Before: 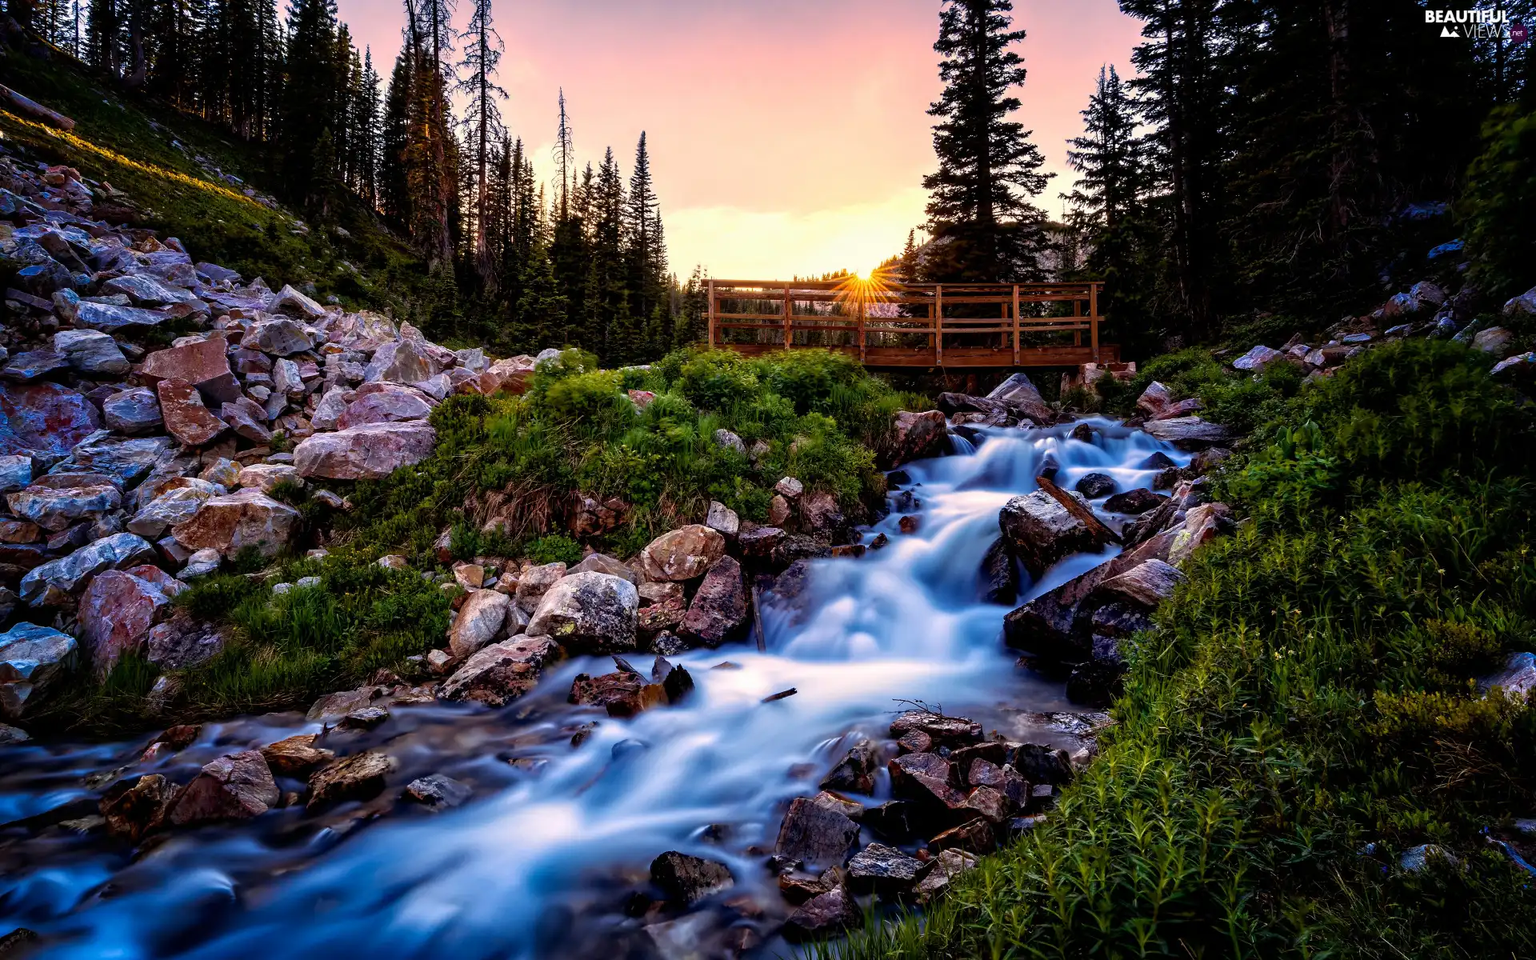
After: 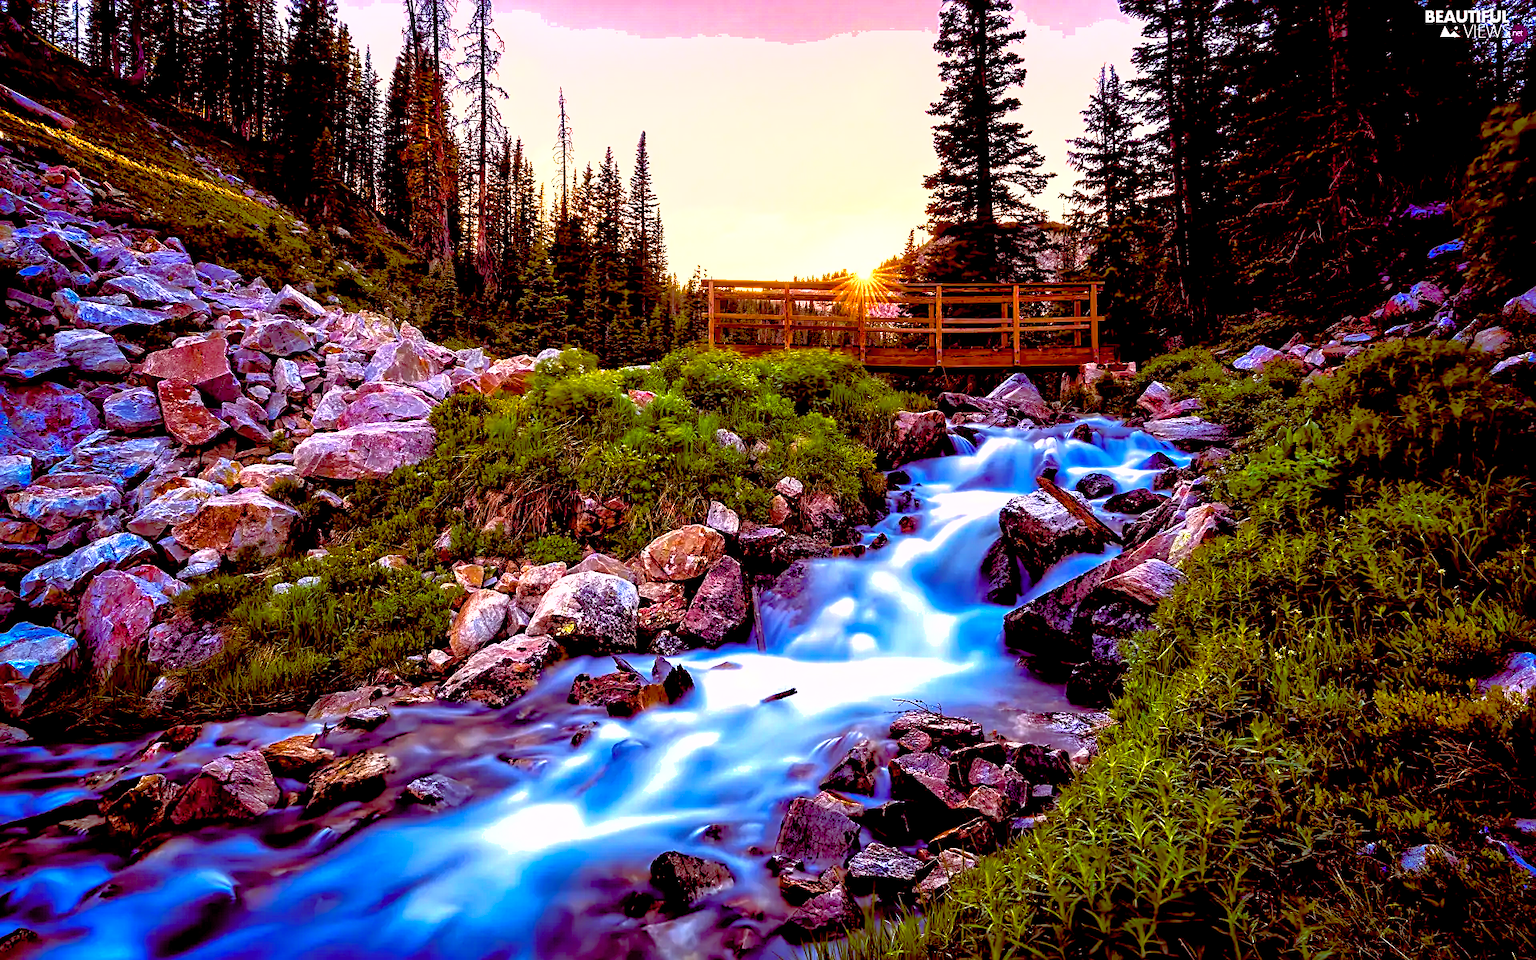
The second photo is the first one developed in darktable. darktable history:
sharpen: on, module defaults
color balance rgb: power › hue 73.62°, highlights gain › chroma 0.274%, highlights gain › hue 331.3°, global offset › luminance -0.183%, global offset › chroma 0.269%, linear chroma grading › global chroma 10.499%, perceptual saturation grading › global saturation 38.876%, perceptual brilliance grading › global brilliance 12.567%, perceptual brilliance grading › highlights 15.145%, contrast -10.375%
exposure: black level correction 0, exposure 0.199 EV, compensate highlight preservation false
shadows and highlights: on, module defaults
